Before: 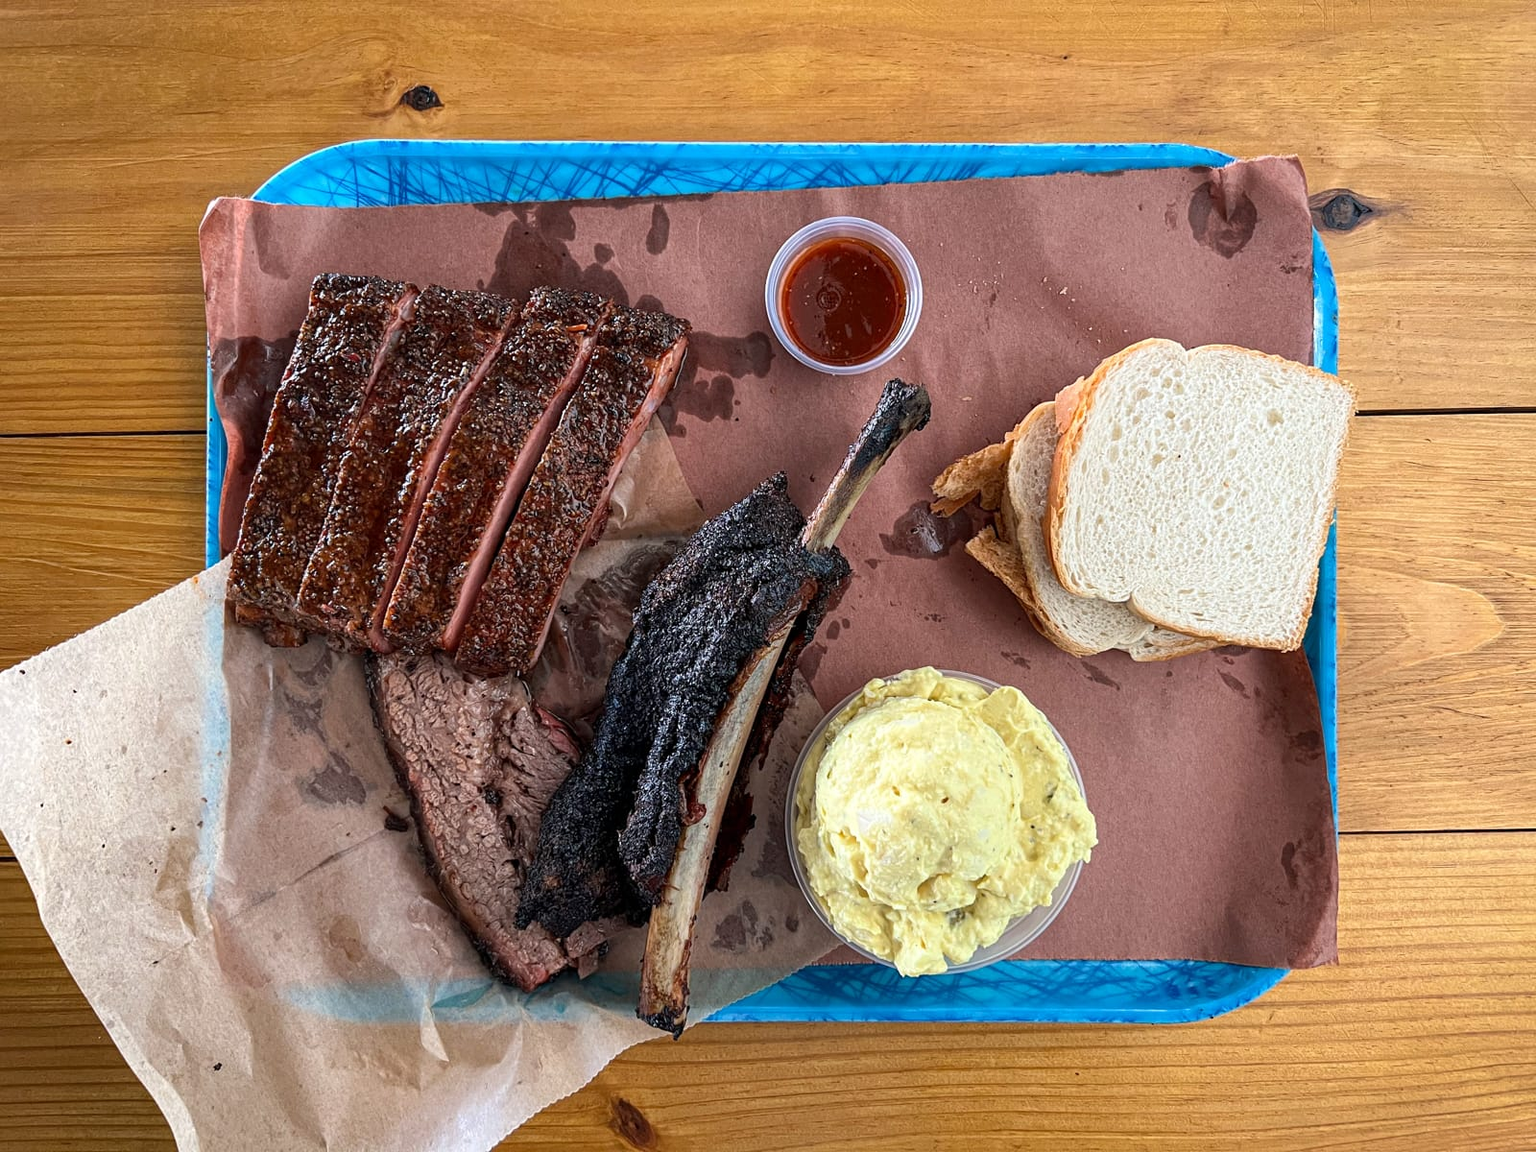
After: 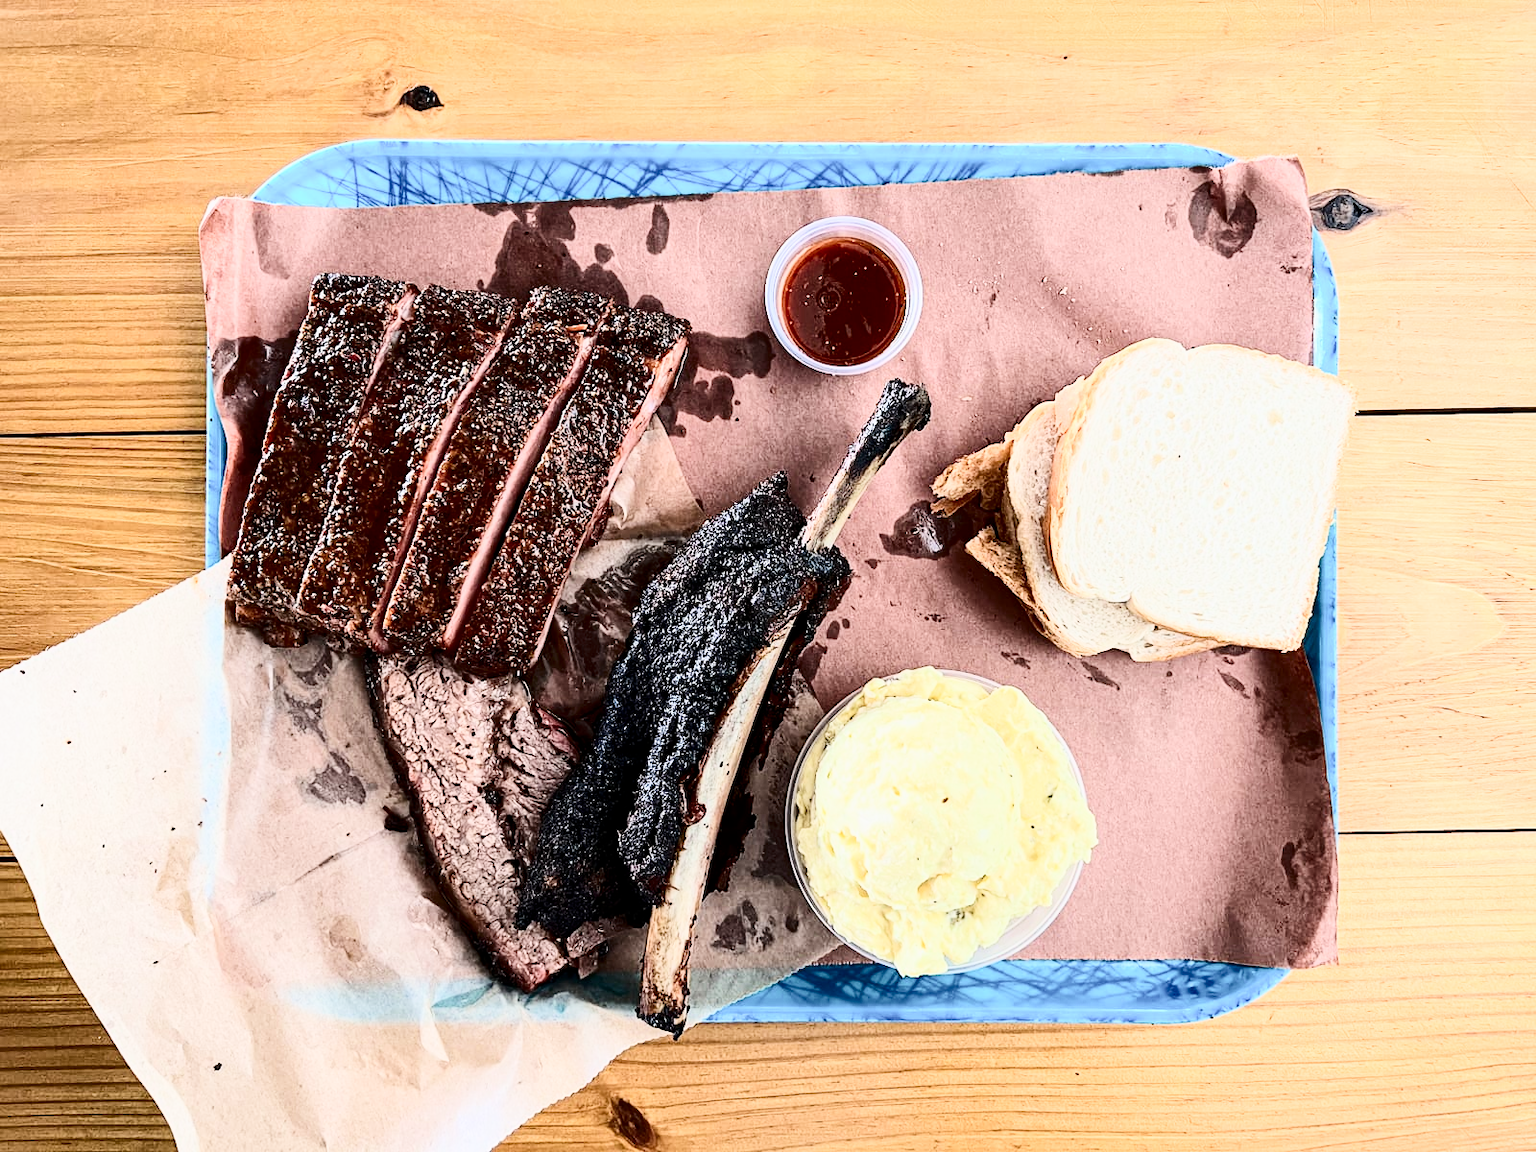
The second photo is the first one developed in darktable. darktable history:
contrast brightness saturation: contrast 0.5, saturation -0.1
exposure: black level correction 0, exposure 1.1 EV, compensate exposure bias true, compensate highlight preservation false
filmic rgb: black relative exposure -6.98 EV, white relative exposure 5.63 EV, hardness 2.86
